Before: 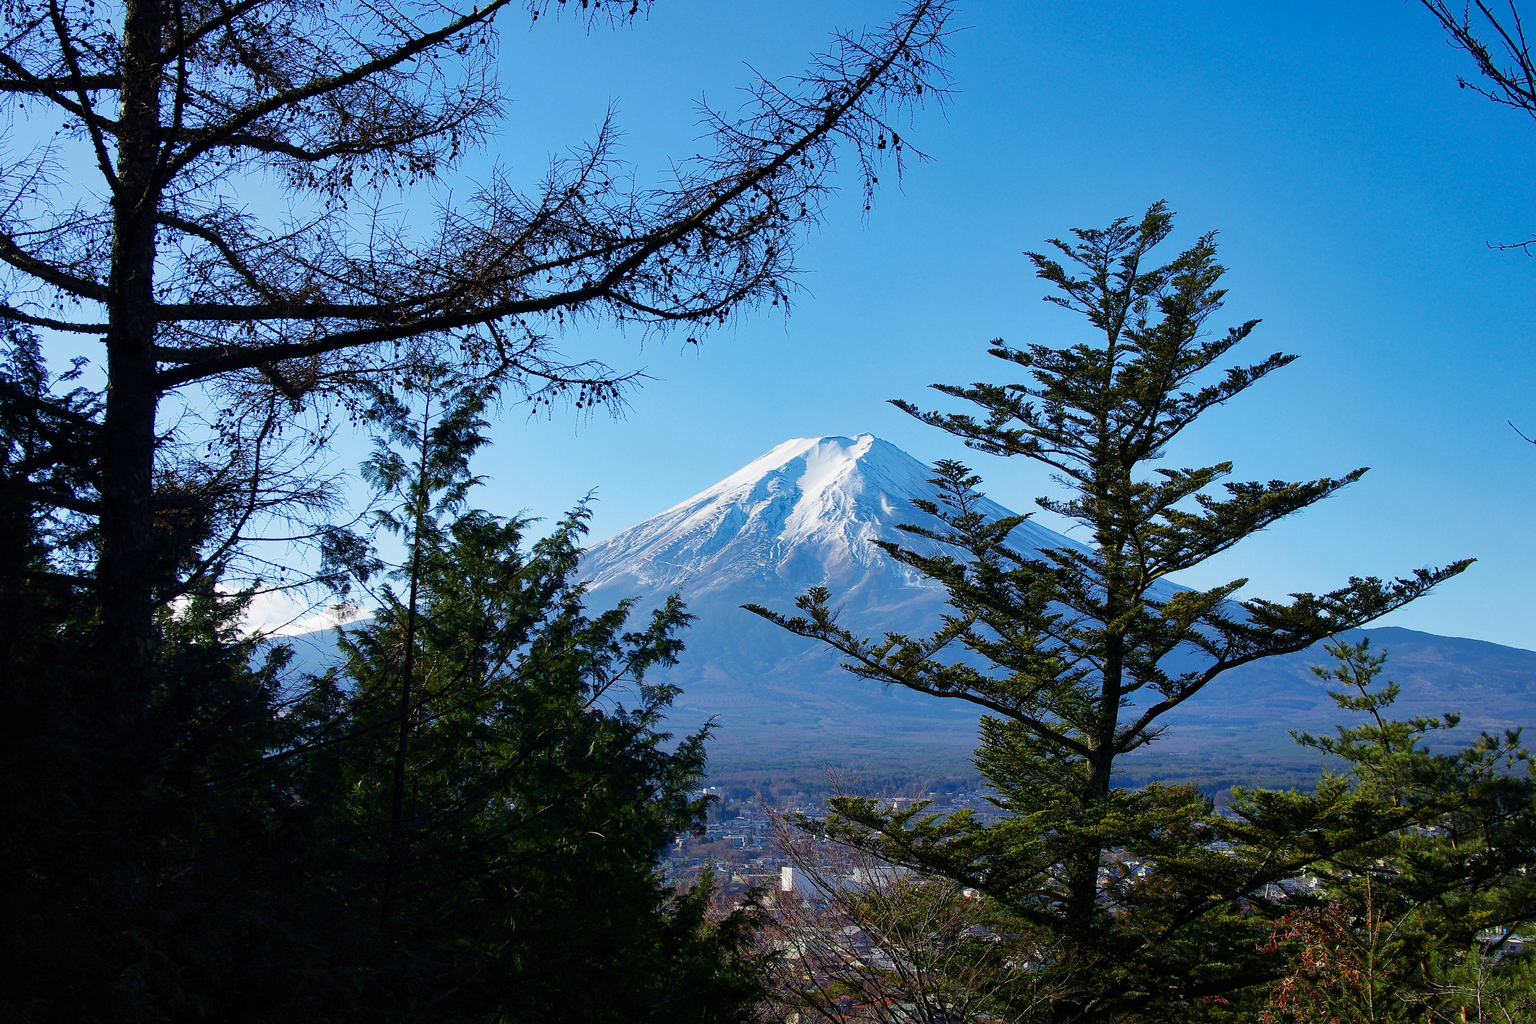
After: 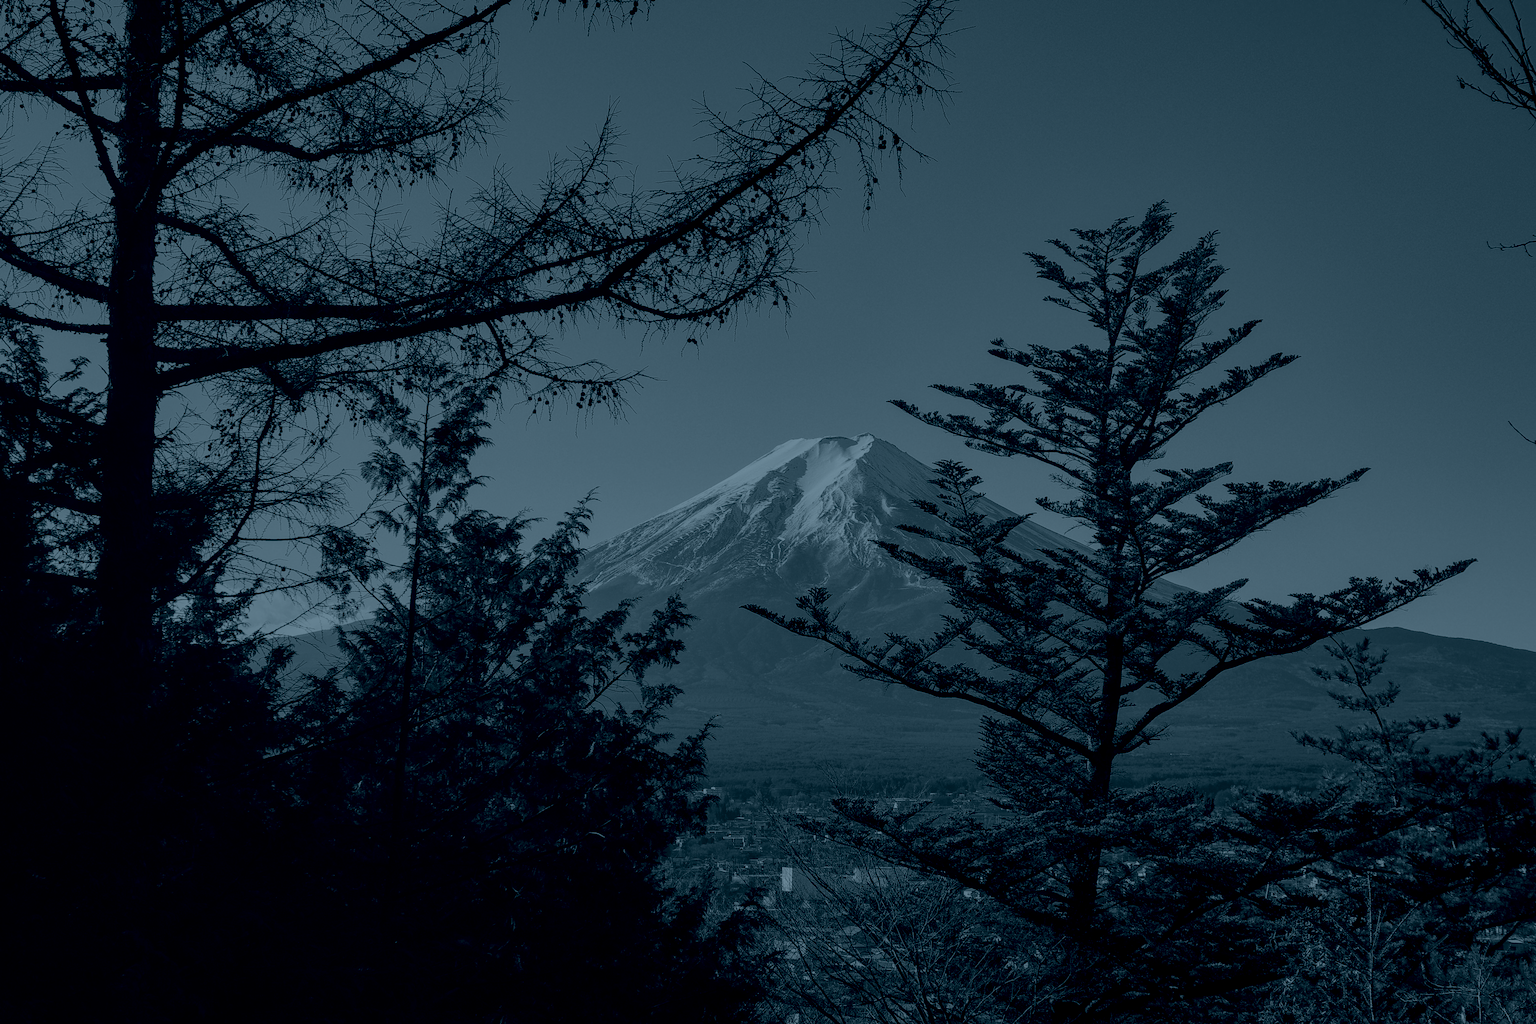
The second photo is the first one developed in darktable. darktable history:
colorize: hue 194.4°, saturation 29%, source mix 61.75%, lightness 3.98%, version 1
local contrast: on, module defaults
color zones: curves: ch0 [(0, 0.6) (0.129, 0.585) (0.193, 0.596) (0.429, 0.5) (0.571, 0.5) (0.714, 0.5) (0.857, 0.5) (1, 0.6)]; ch1 [(0, 0.453) (0.112, 0.245) (0.213, 0.252) (0.429, 0.233) (0.571, 0.231) (0.683, 0.242) (0.857, 0.296) (1, 0.453)]
